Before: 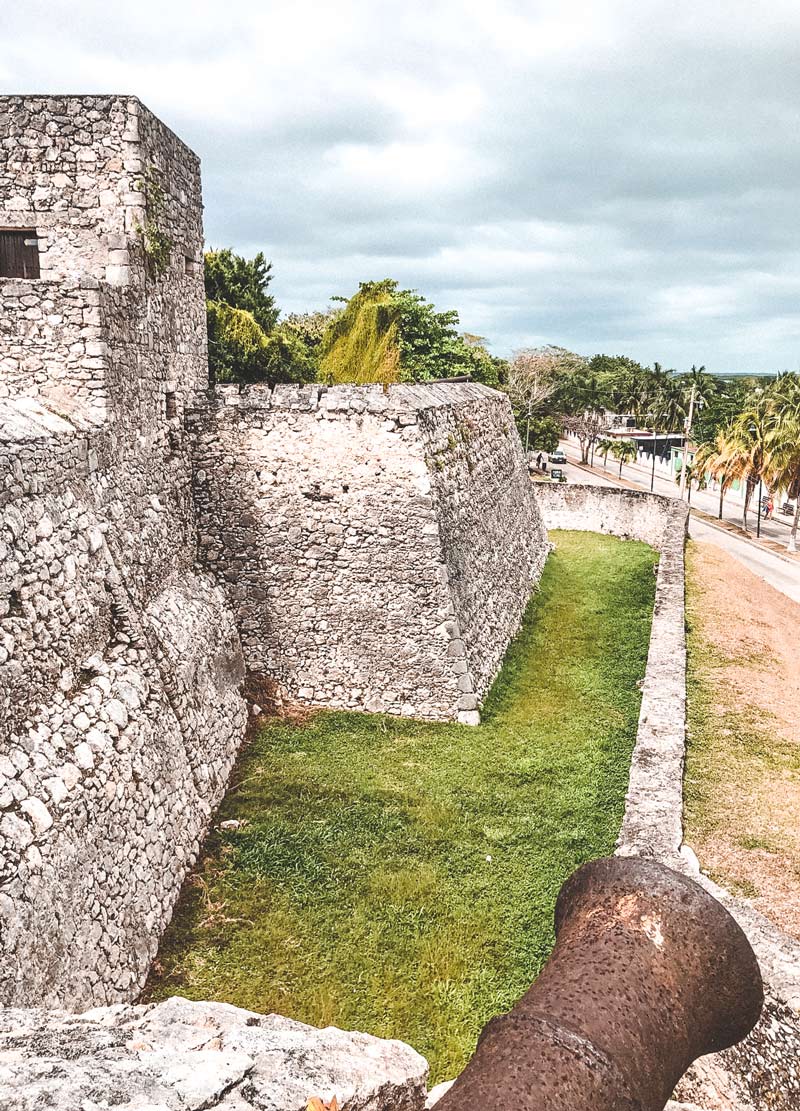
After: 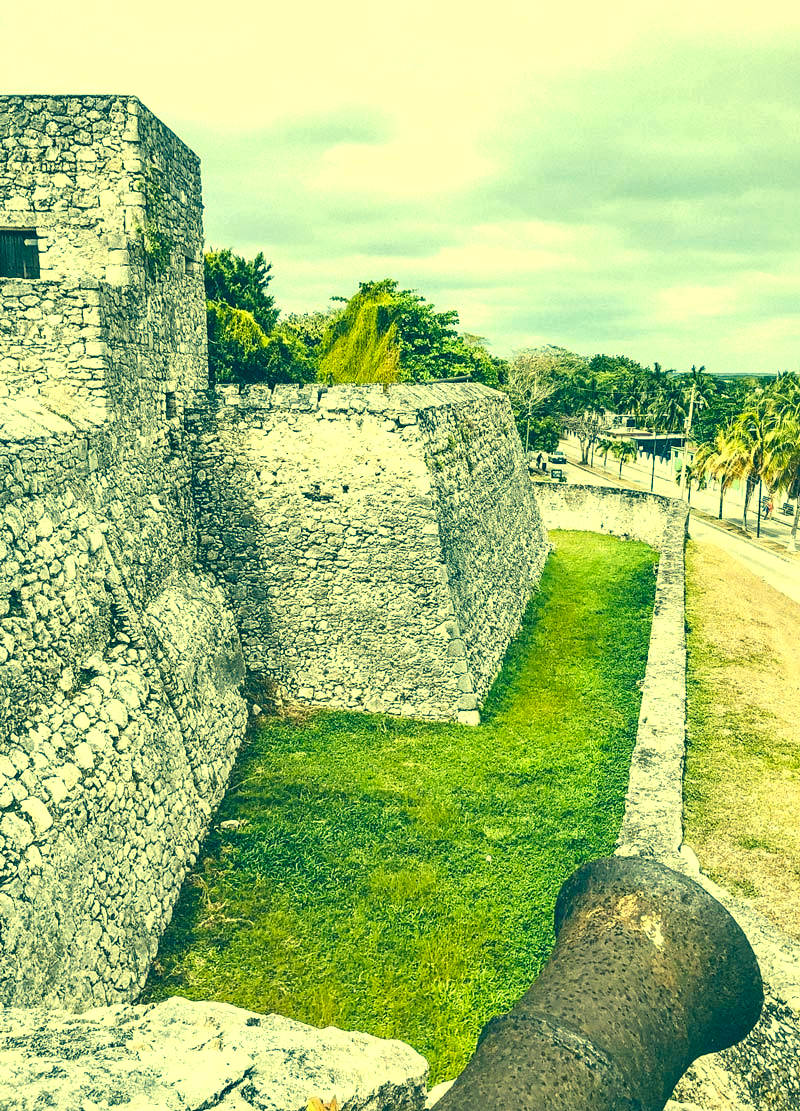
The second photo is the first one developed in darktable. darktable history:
color correction: highlights a* -15.81, highlights b* 39.84, shadows a* -39.34, shadows b* -25.63
exposure: black level correction 0.005, exposure 0.283 EV, compensate highlight preservation false
